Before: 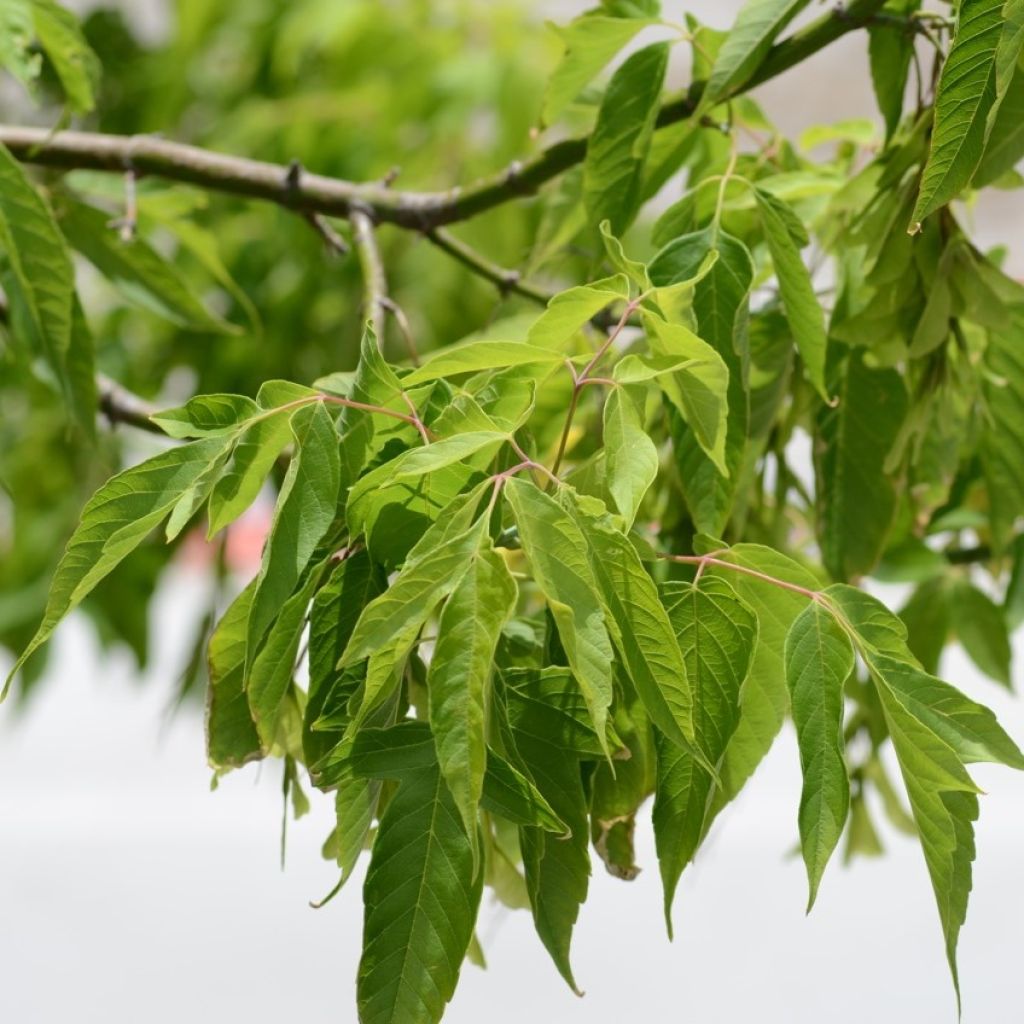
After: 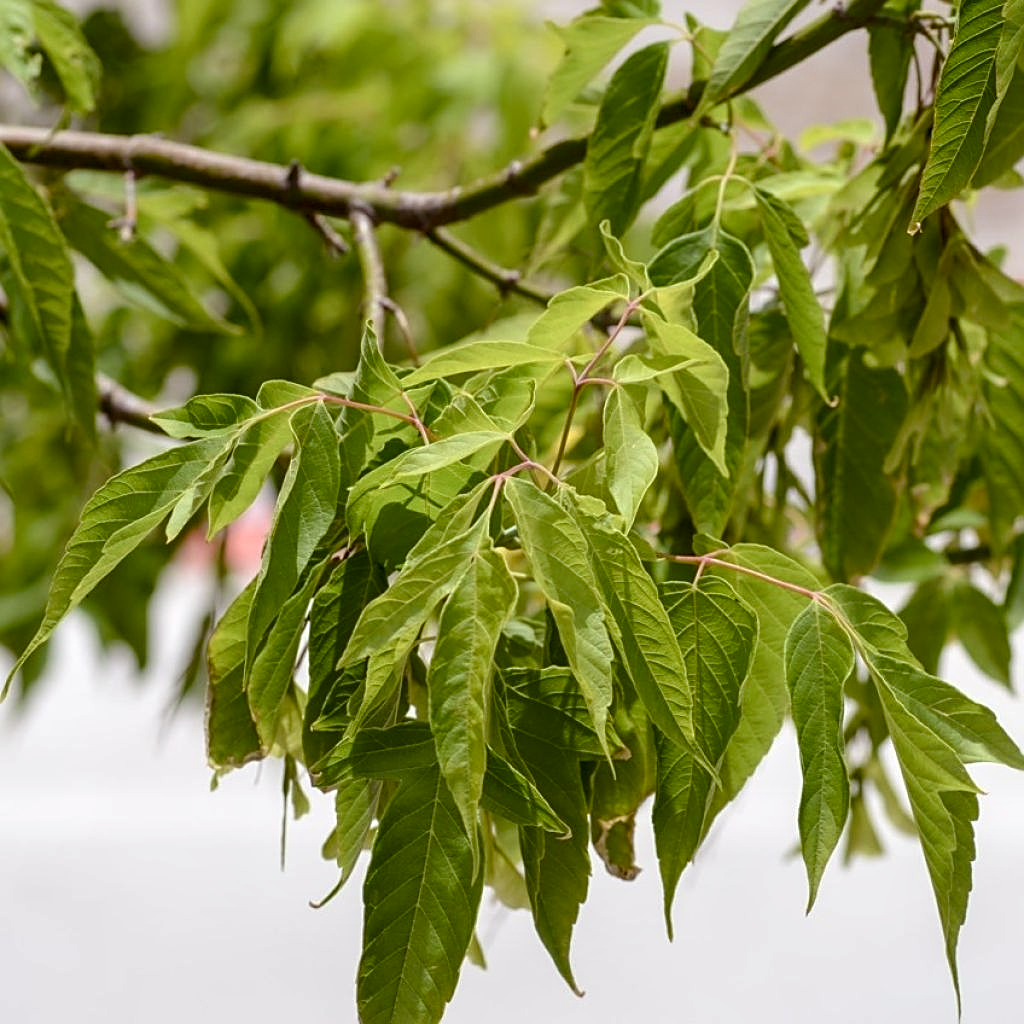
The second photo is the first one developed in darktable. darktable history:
color balance rgb: power › luminance -7.635%, power › chroma 1.365%, power › hue 330.48°, perceptual saturation grading › global saturation 13.709%, perceptual saturation grading › highlights -24.946%, perceptual saturation grading › shadows 24.251%
sharpen: amount 0.496
local contrast: on, module defaults
